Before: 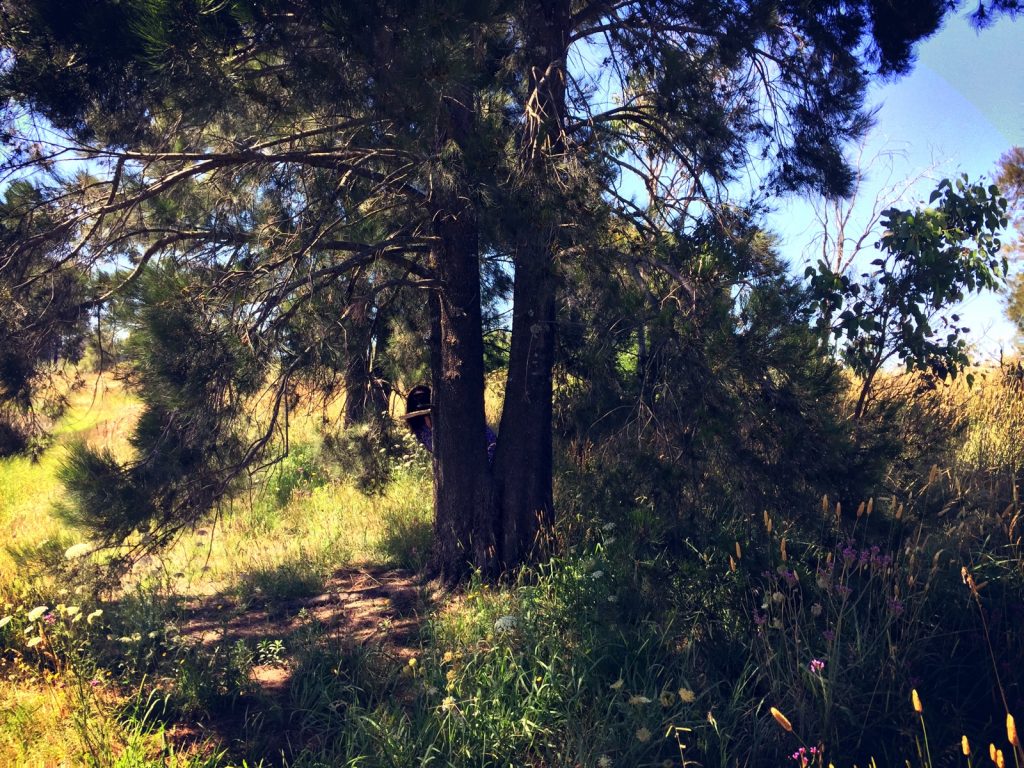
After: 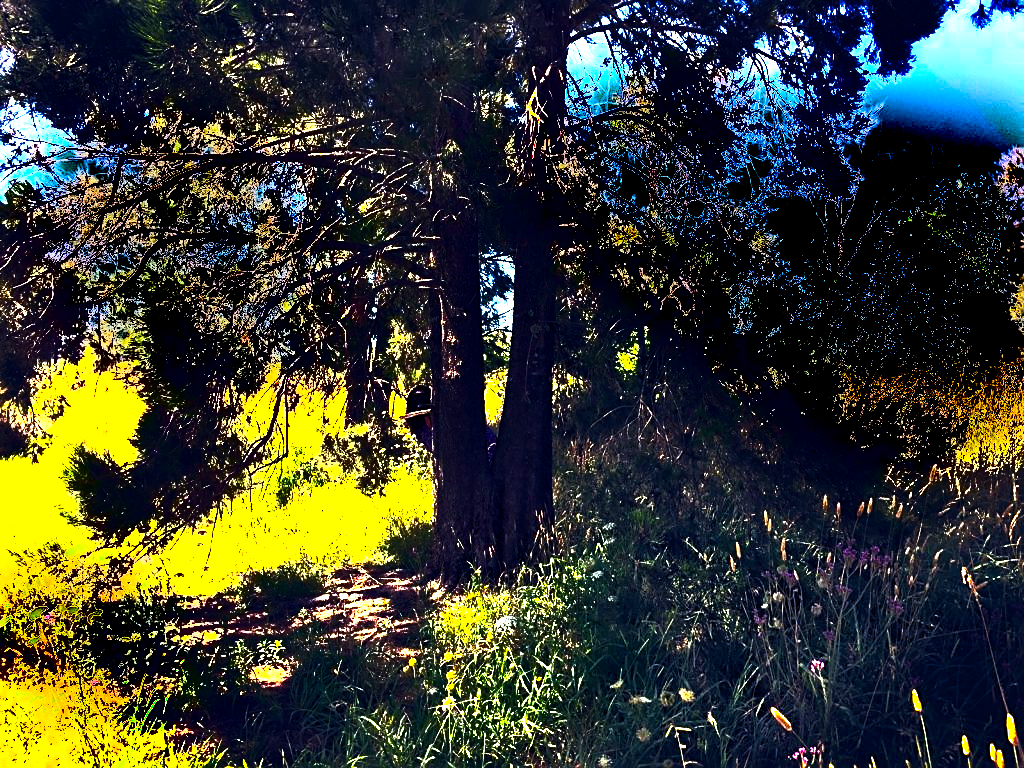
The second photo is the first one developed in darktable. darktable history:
color balance rgb: perceptual saturation grading › global saturation 30.197%, perceptual brilliance grading › highlights 74.272%, perceptual brilliance grading › shadows -29.149%, global vibrance 20%
shadows and highlights: shadows 36.64, highlights -27.33, soften with gaussian
sharpen: amount 0.478
exposure: exposure 0.772 EV, compensate highlight preservation false
